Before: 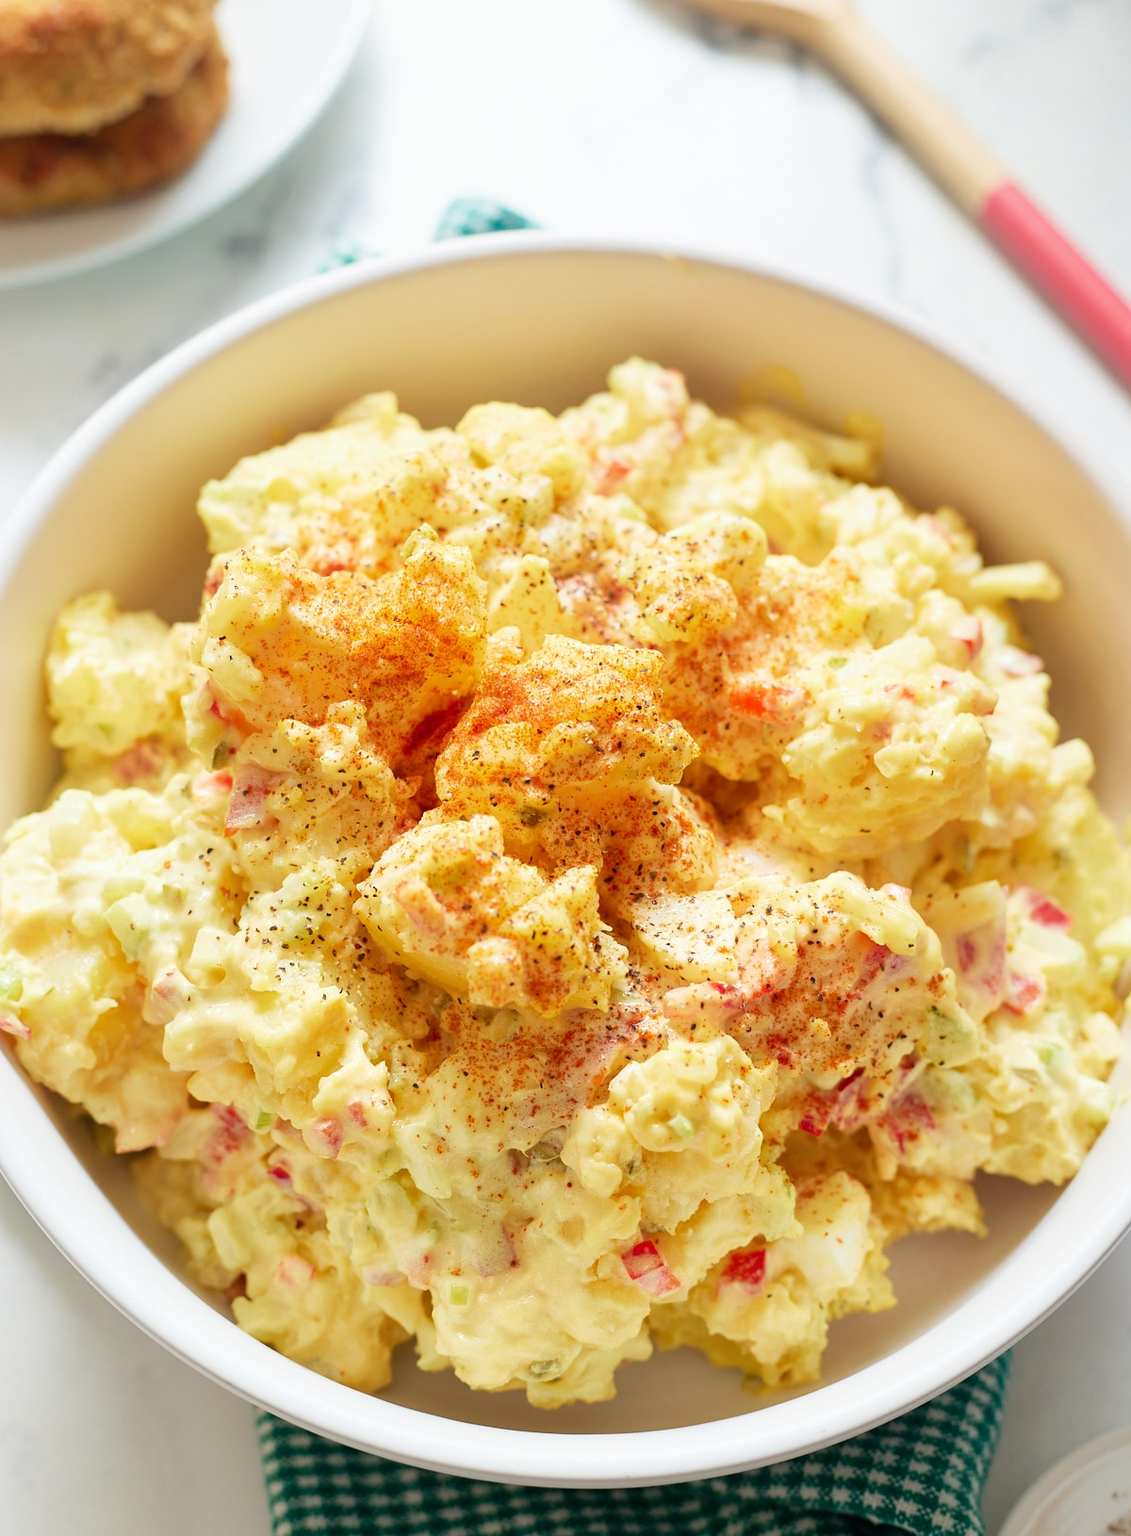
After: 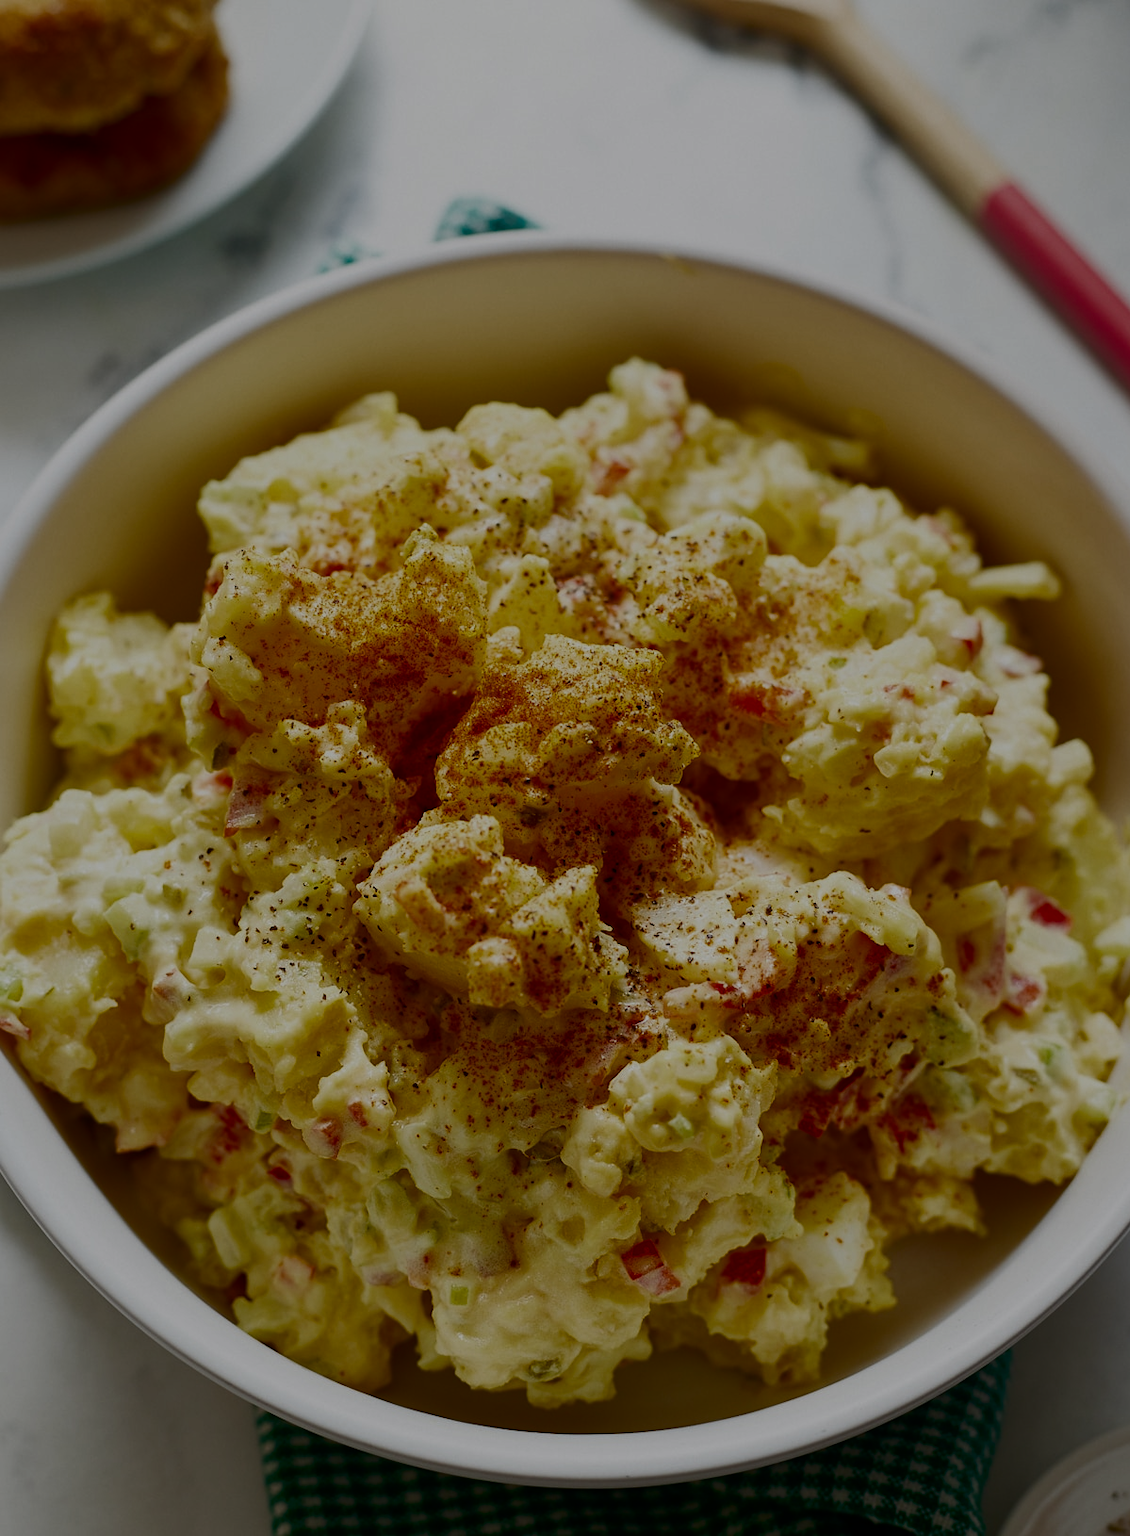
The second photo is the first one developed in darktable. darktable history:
exposure: exposure -2.002 EV, compensate highlight preservation false
tone equalizer: -8 EV -0.417 EV, -7 EV -0.389 EV, -6 EV -0.333 EV, -5 EV -0.222 EV, -3 EV 0.222 EV, -2 EV 0.333 EV, -1 EV 0.389 EV, +0 EV 0.417 EV, edges refinement/feathering 500, mask exposure compensation -1.57 EV, preserve details no
contrast brightness saturation: contrast 0.28
color balance rgb: perceptual saturation grading › global saturation 20%, perceptual saturation grading › highlights -25%, perceptual saturation grading › shadows 25%
